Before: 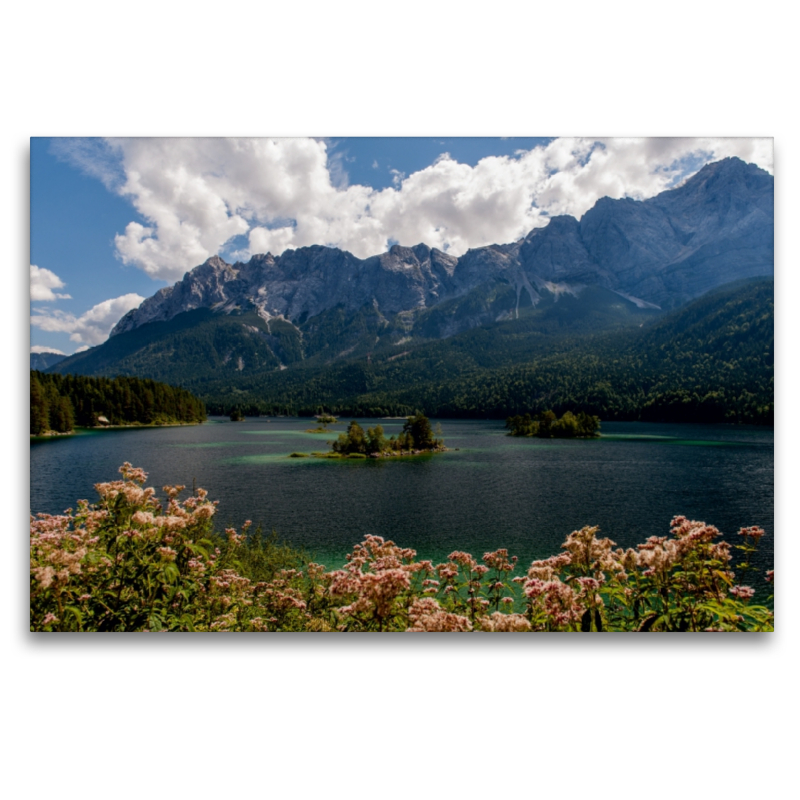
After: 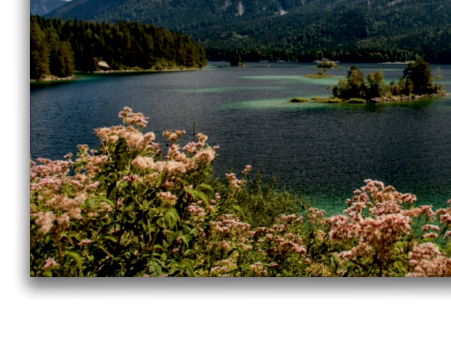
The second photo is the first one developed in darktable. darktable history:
crop: top 44.483%, right 43.593%, bottom 12.892%
local contrast: mode bilateral grid, contrast 25, coarseness 60, detail 151%, midtone range 0.2
